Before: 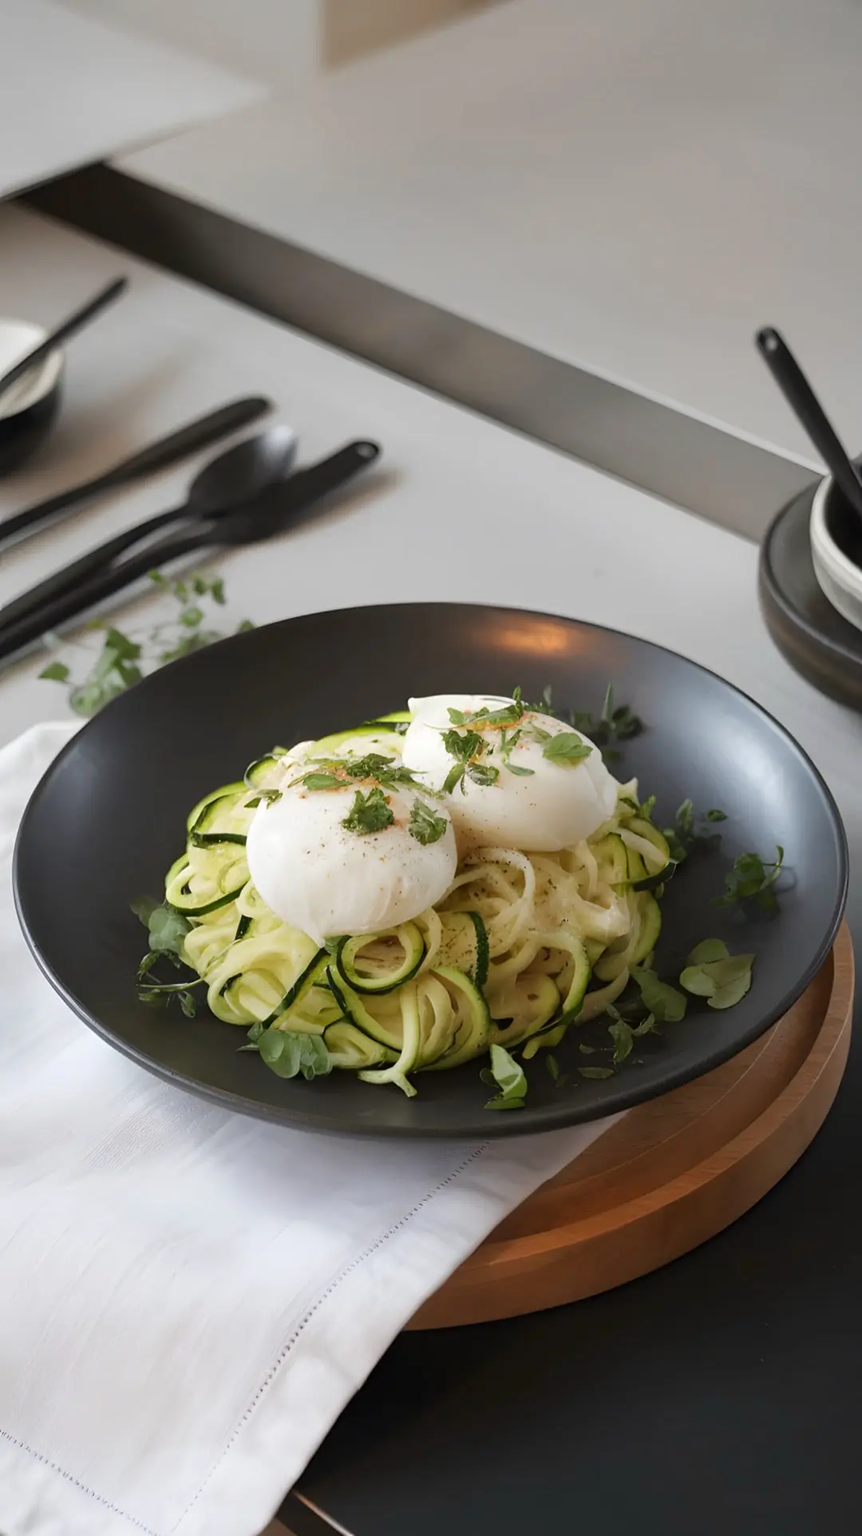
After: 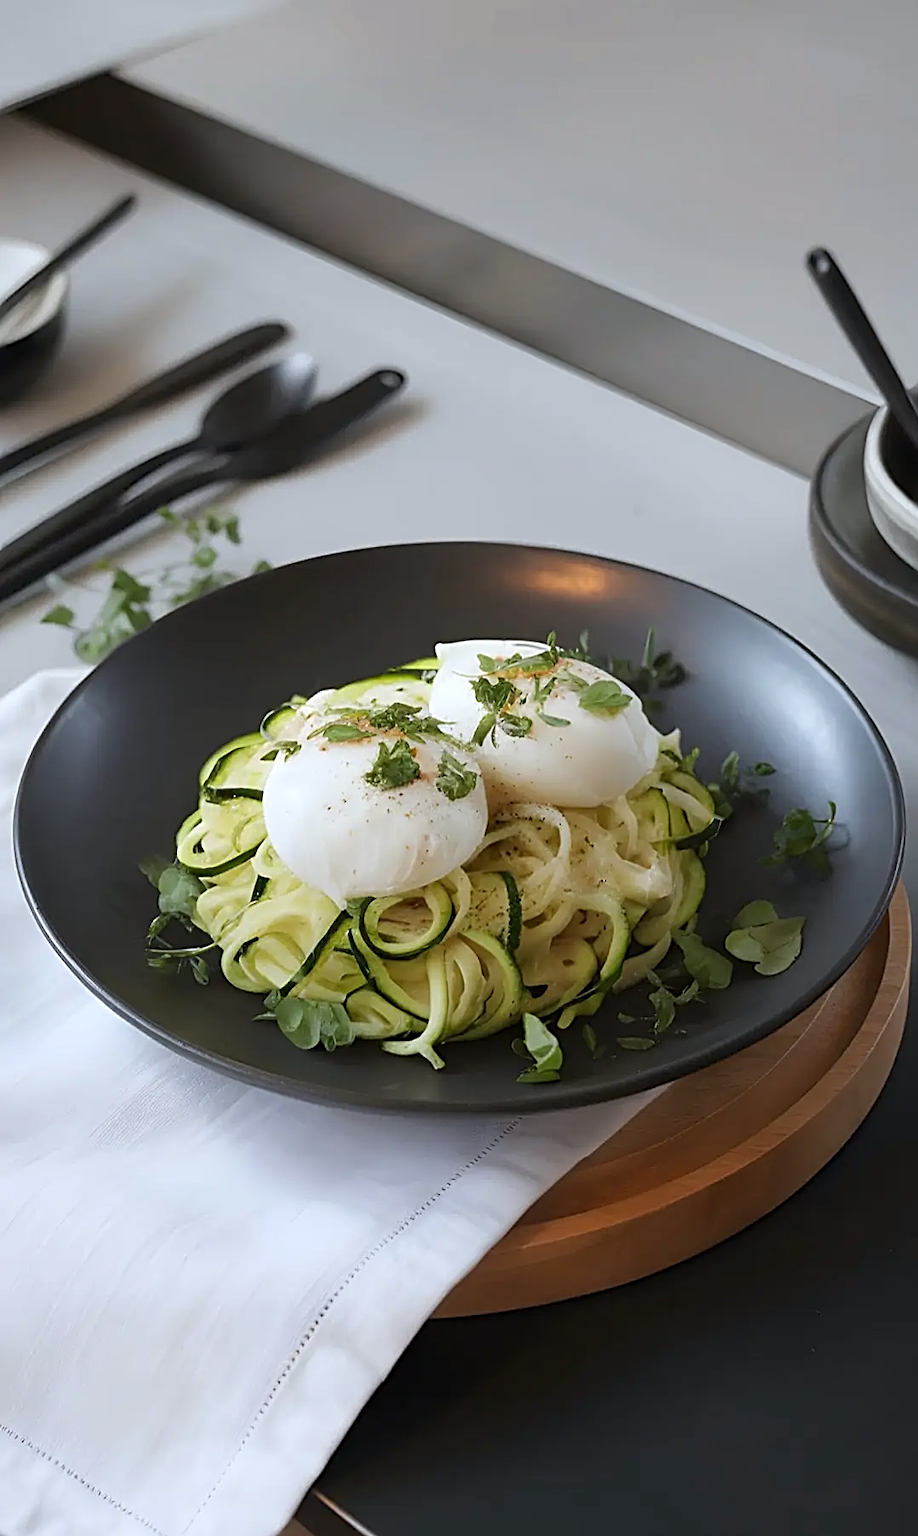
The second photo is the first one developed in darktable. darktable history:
sharpen: radius 2.584, amount 0.688
crop and rotate: top 6.25%
white balance: red 0.967, blue 1.049
